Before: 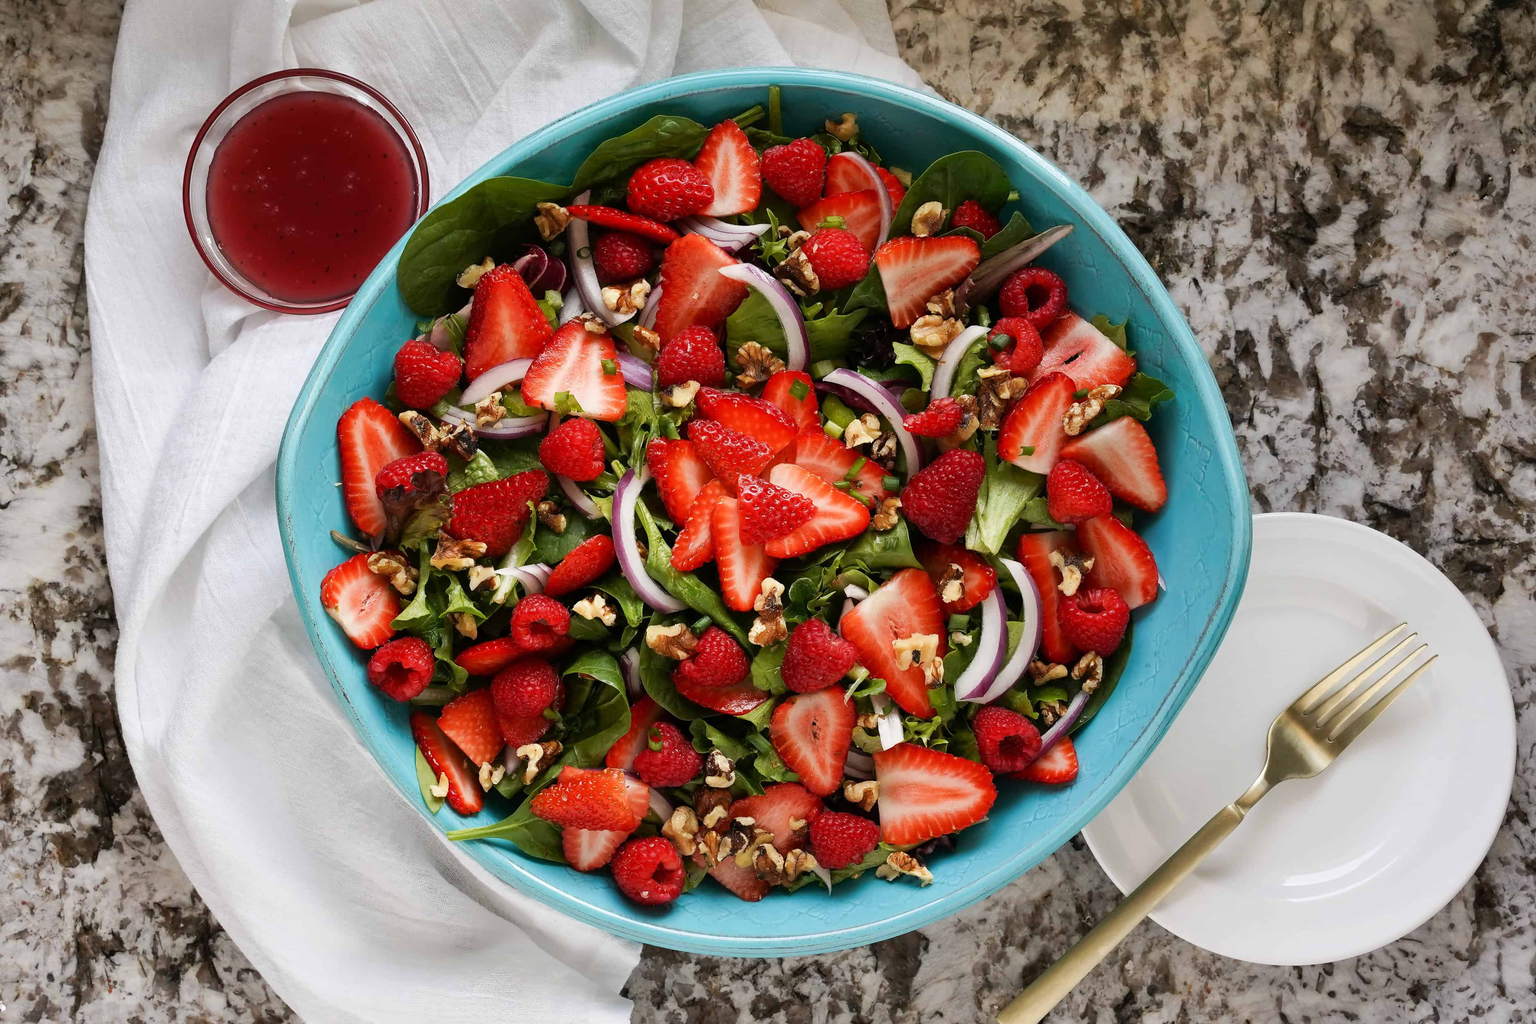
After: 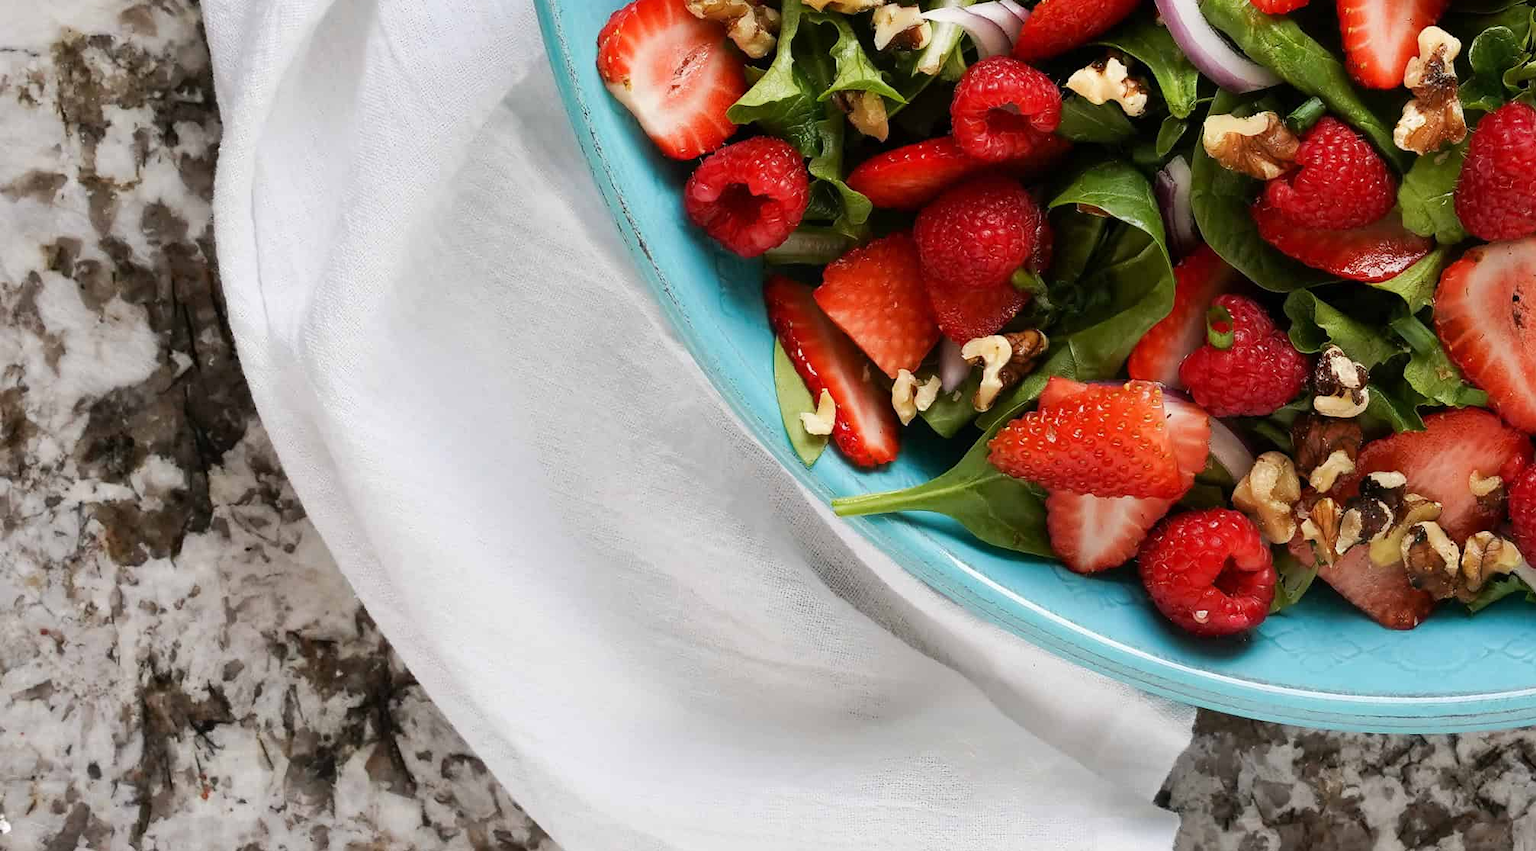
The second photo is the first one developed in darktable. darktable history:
crop and rotate: top 55.093%, right 46.268%, bottom 0.192%
